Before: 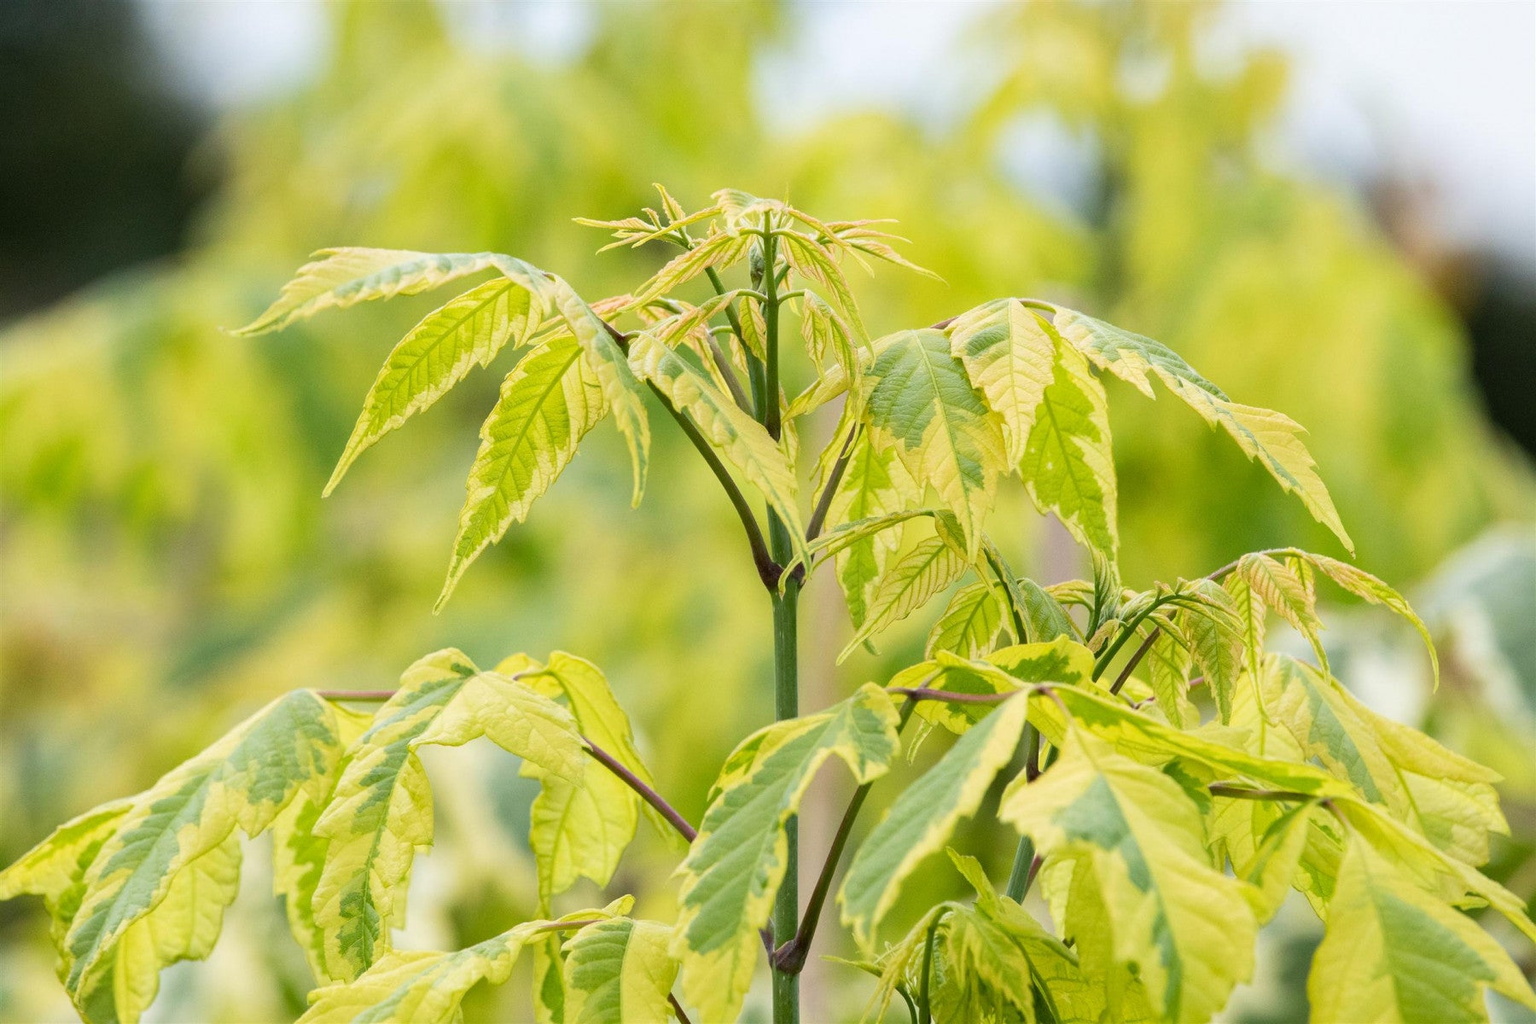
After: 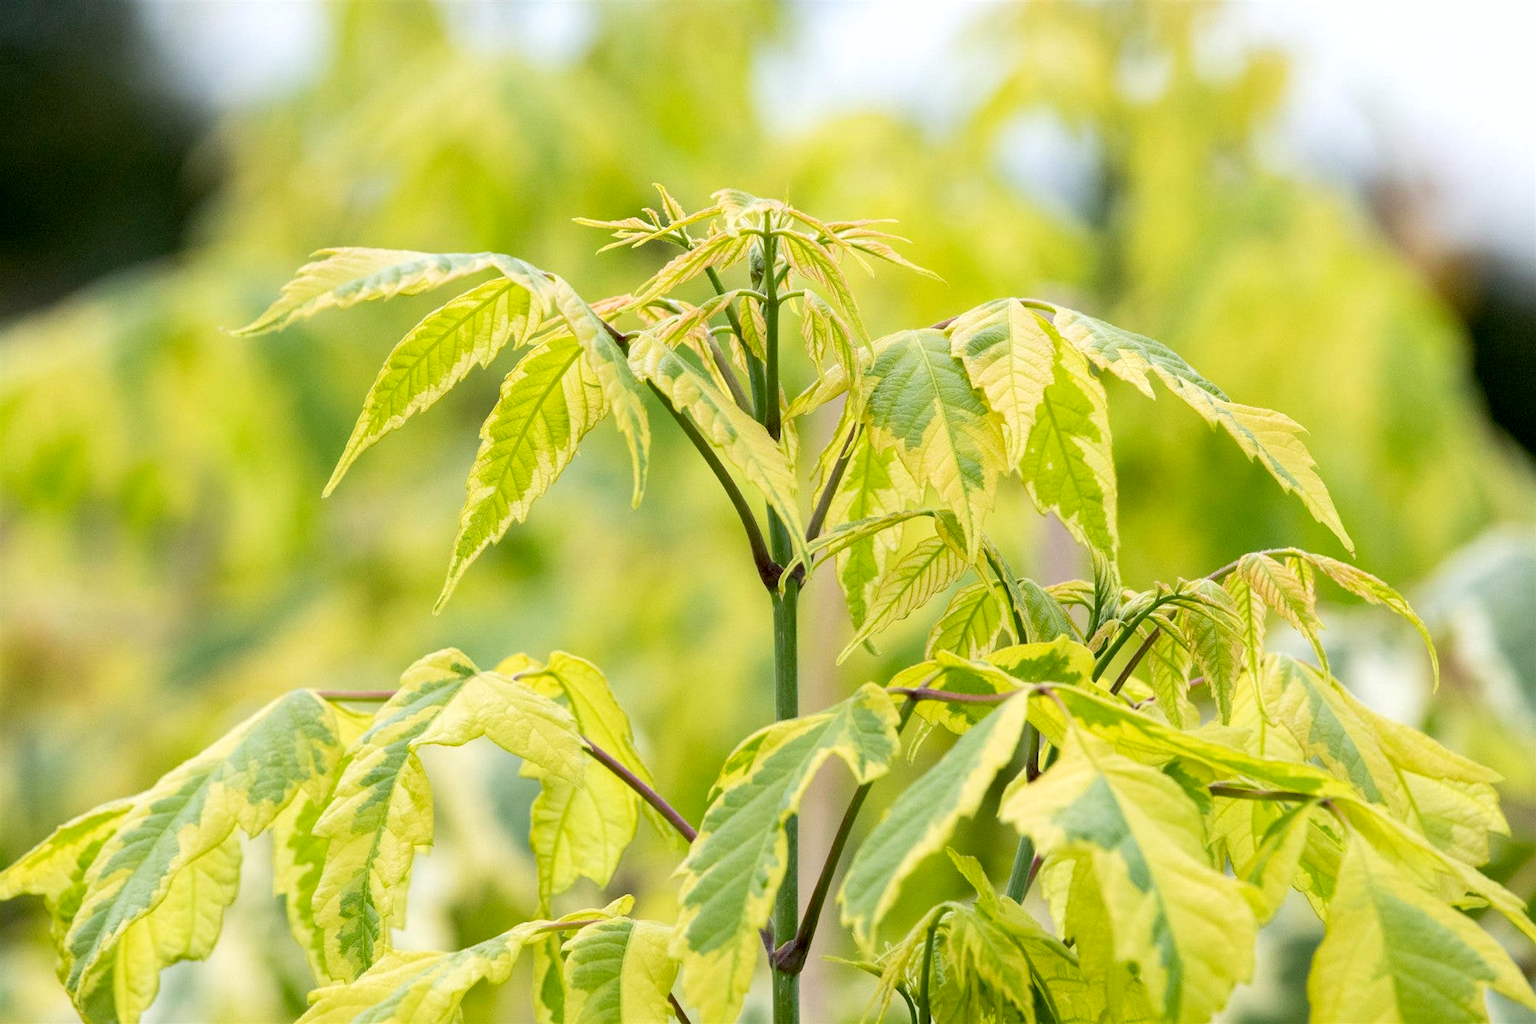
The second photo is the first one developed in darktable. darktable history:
exposure: black level correction 0.007, exposure 0.158 EV, compensate highlight preservation false
